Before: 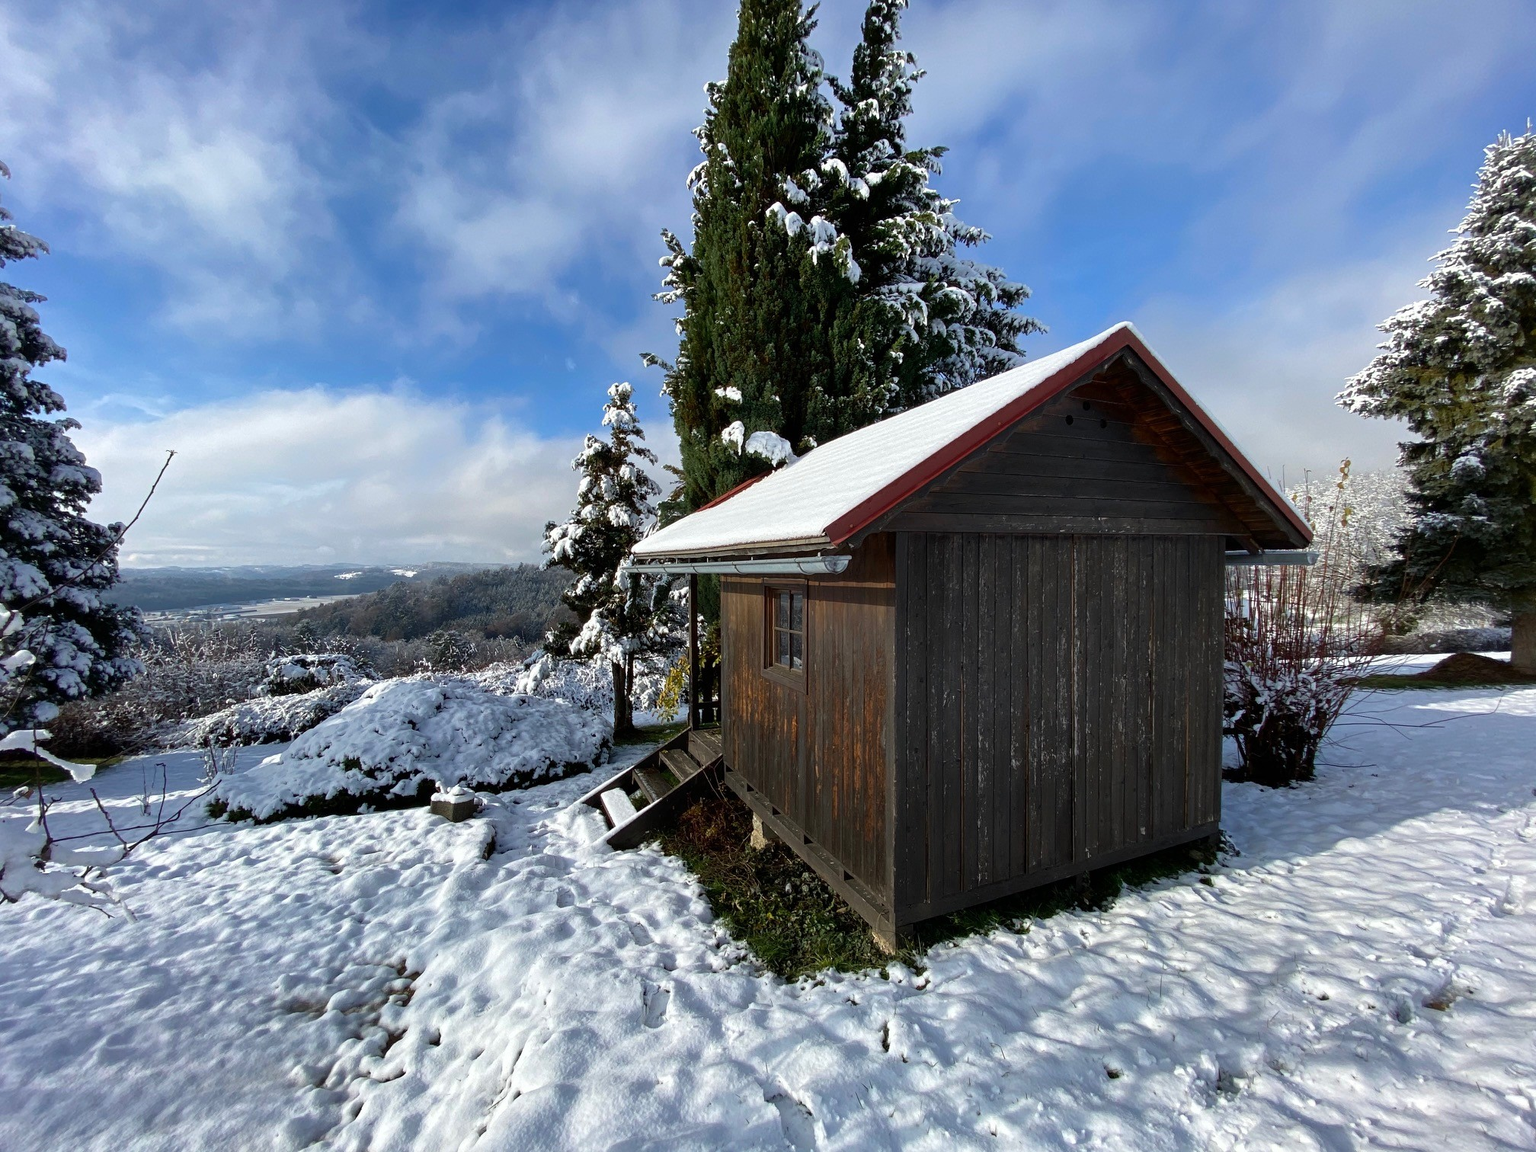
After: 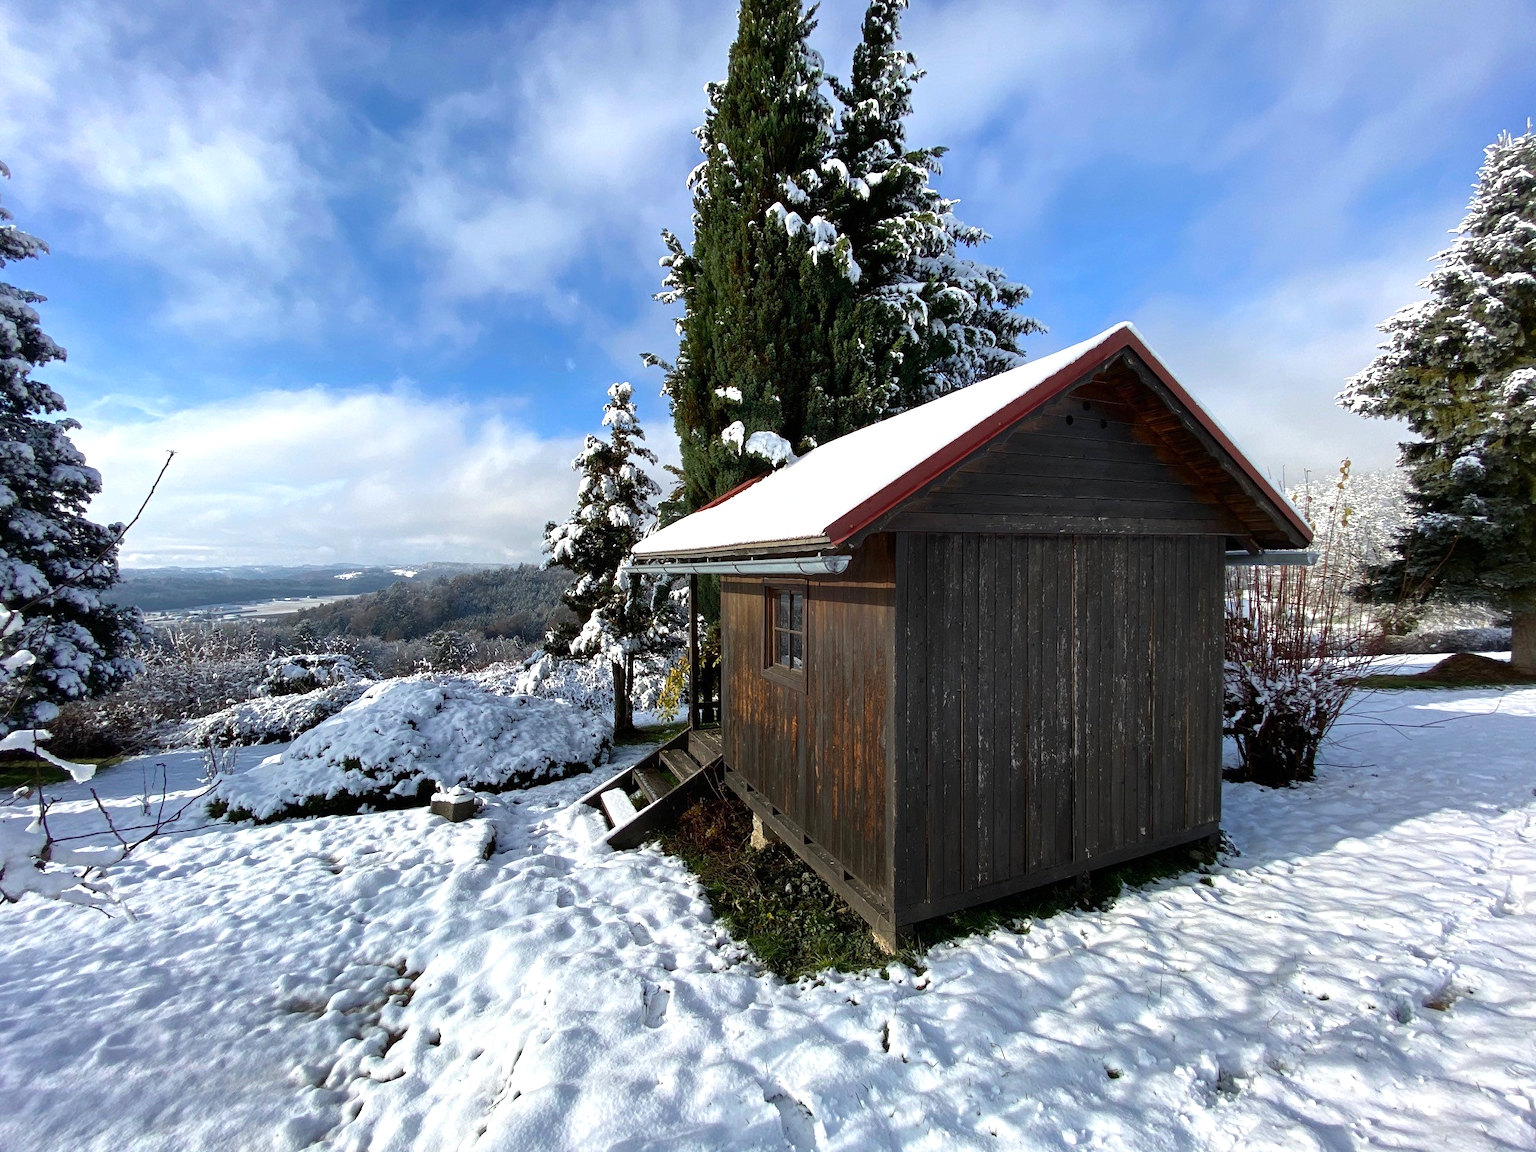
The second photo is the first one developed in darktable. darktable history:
tone equalizer: -8 EV -0.429 EV, -7 EV -0.386 EV, -6 EV -0.344 EV, -5 EV -0.2 EV, -3 EV 0.194 EV, -2 EV 0.354 EV, -1 EV 0.381 EV, +0 EV 0.407 EV, smoothing diameter 24.96%, edges refinement/feathering 9.05, preserve details guided filter
